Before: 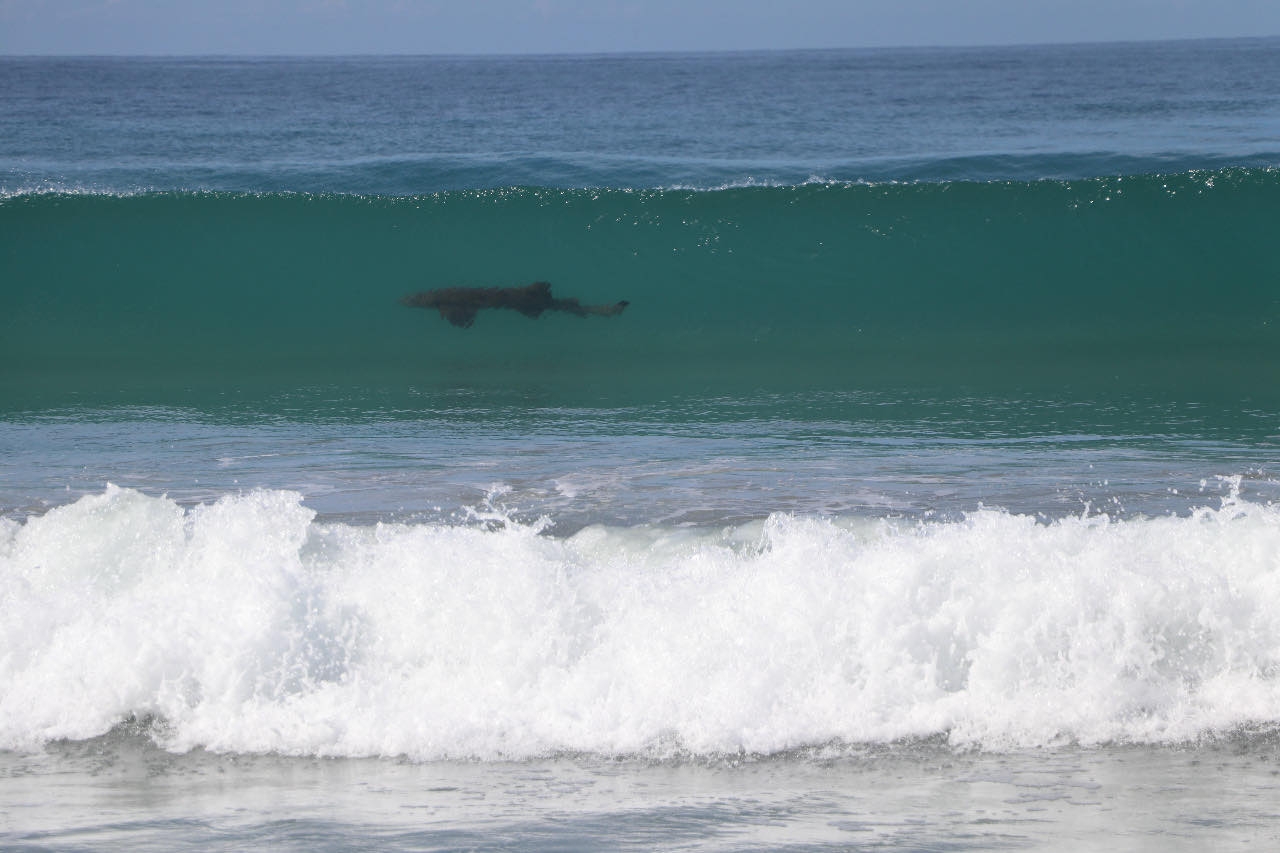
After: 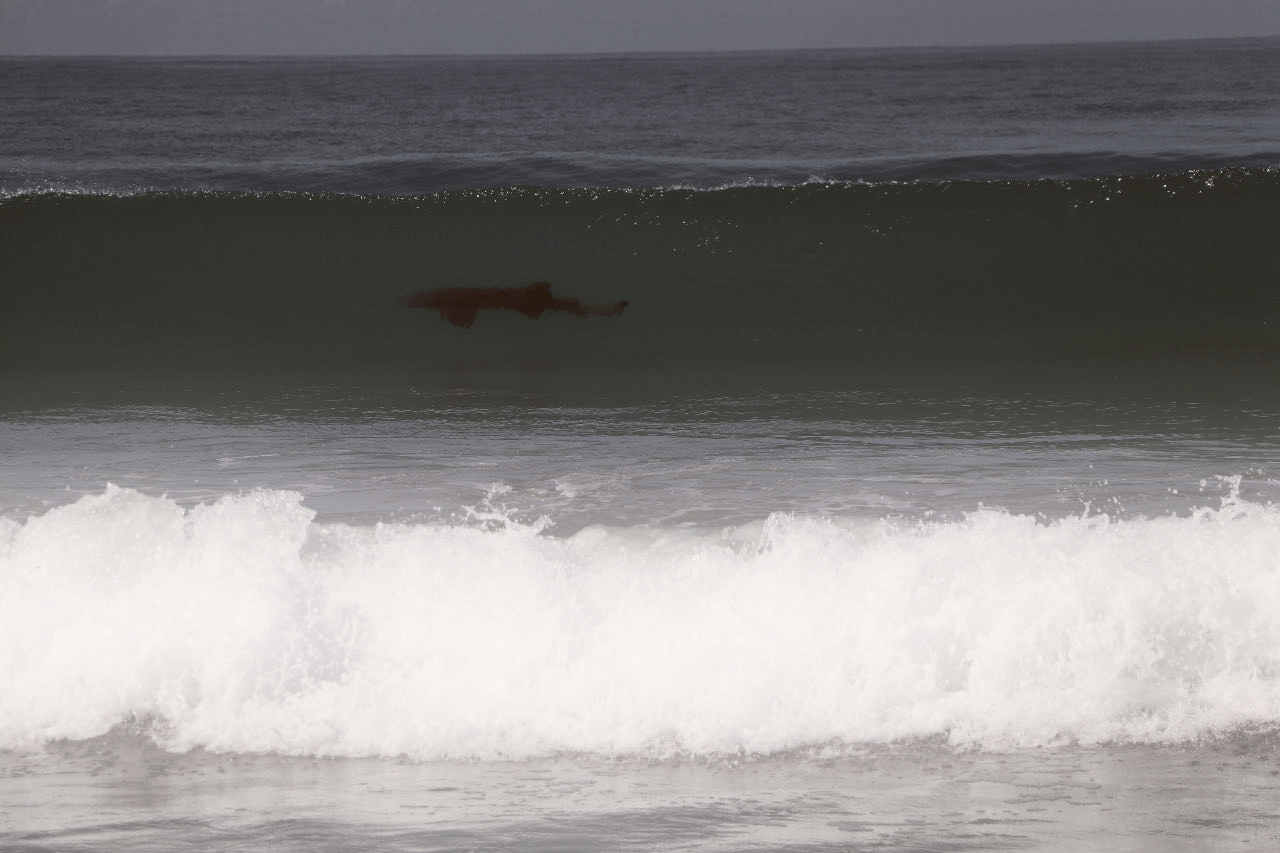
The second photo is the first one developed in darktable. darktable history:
bloom: on, module defaults
color balance rgb: shadows lift › luminance 1%, shadows lift › chroma 0.2%, shadows lift › hue 20°, power › luminance 1%, power › chroma 0.4%, power › hue 34°, highlights gain › luminance 0.8%, highlights gain › chroma 0.4%, highlights gain › hue 44°, global offset › chroma 0.4%, global offset › hue 34°, white fulcrum 0.08 EV, linear chroma grading › shadows -7%, linear chroma grading › highlights -7%, linear chroma grading › global chroma -10%, linear chroma grading › mid-tones -8%, perceptual saturation grading › global saturation -28%, perceptual saturation grading › highlights -20%, perceptual saturation grading › mid-tones -24%, perceptual saturation grading › shadows -24%, perceptual brilliance grading › global brilliance -1%, perceptual brilliance grading › highlights -1%, perceptual brilliance grading › mid-tones -1%, perceptual brilliance grading › shadows -1%, global vibrance -17%, contrast -6%
base curve: curves: ch0 [(0, 0) (0.303, 0.277) (1, 1)]
contrast brightness saturation: brightness -0.2, saturation 0.08
